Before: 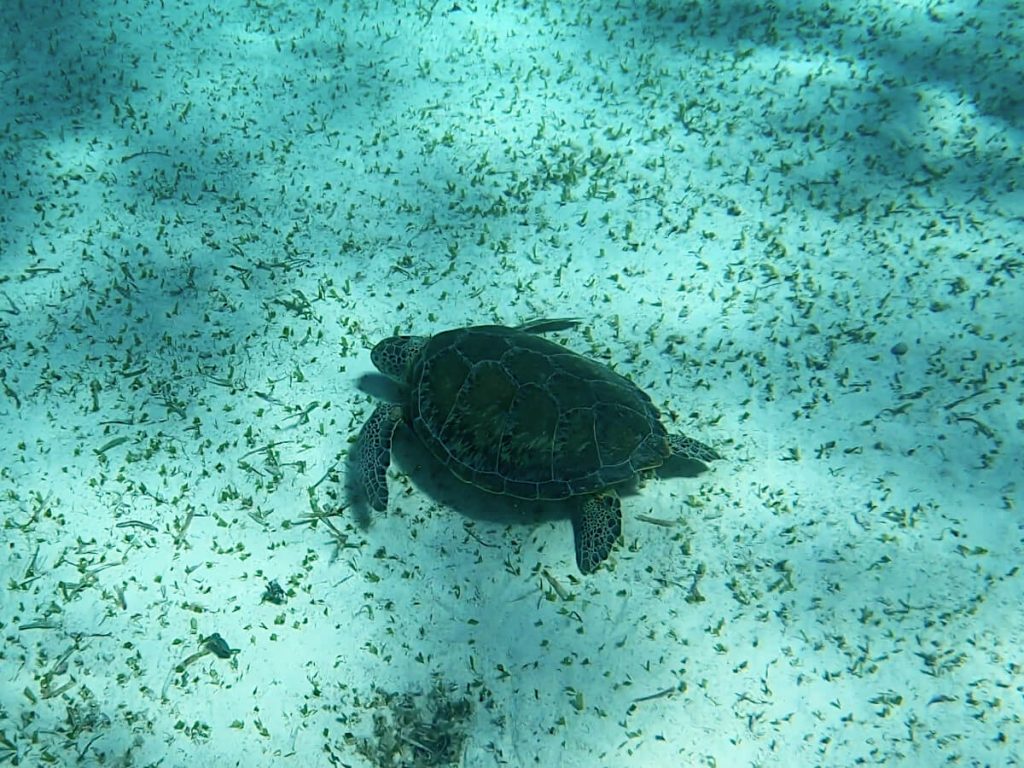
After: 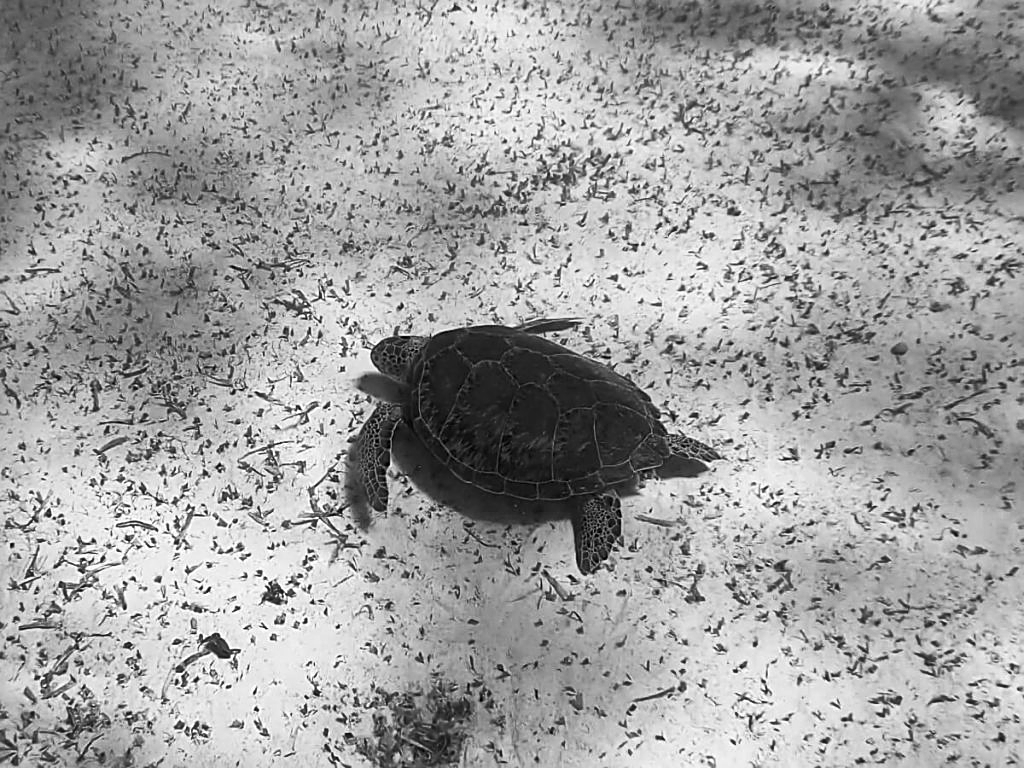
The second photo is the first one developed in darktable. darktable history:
sharpen: on, module defaults
shadows and highlights: shadows 12, white point adjustment 1.2, soften with gaussian
monochrome: size 3.1
contrast brightness saturation: contrast 0.14
color correction: highlights a* -5.94, highlights b* 11.19
